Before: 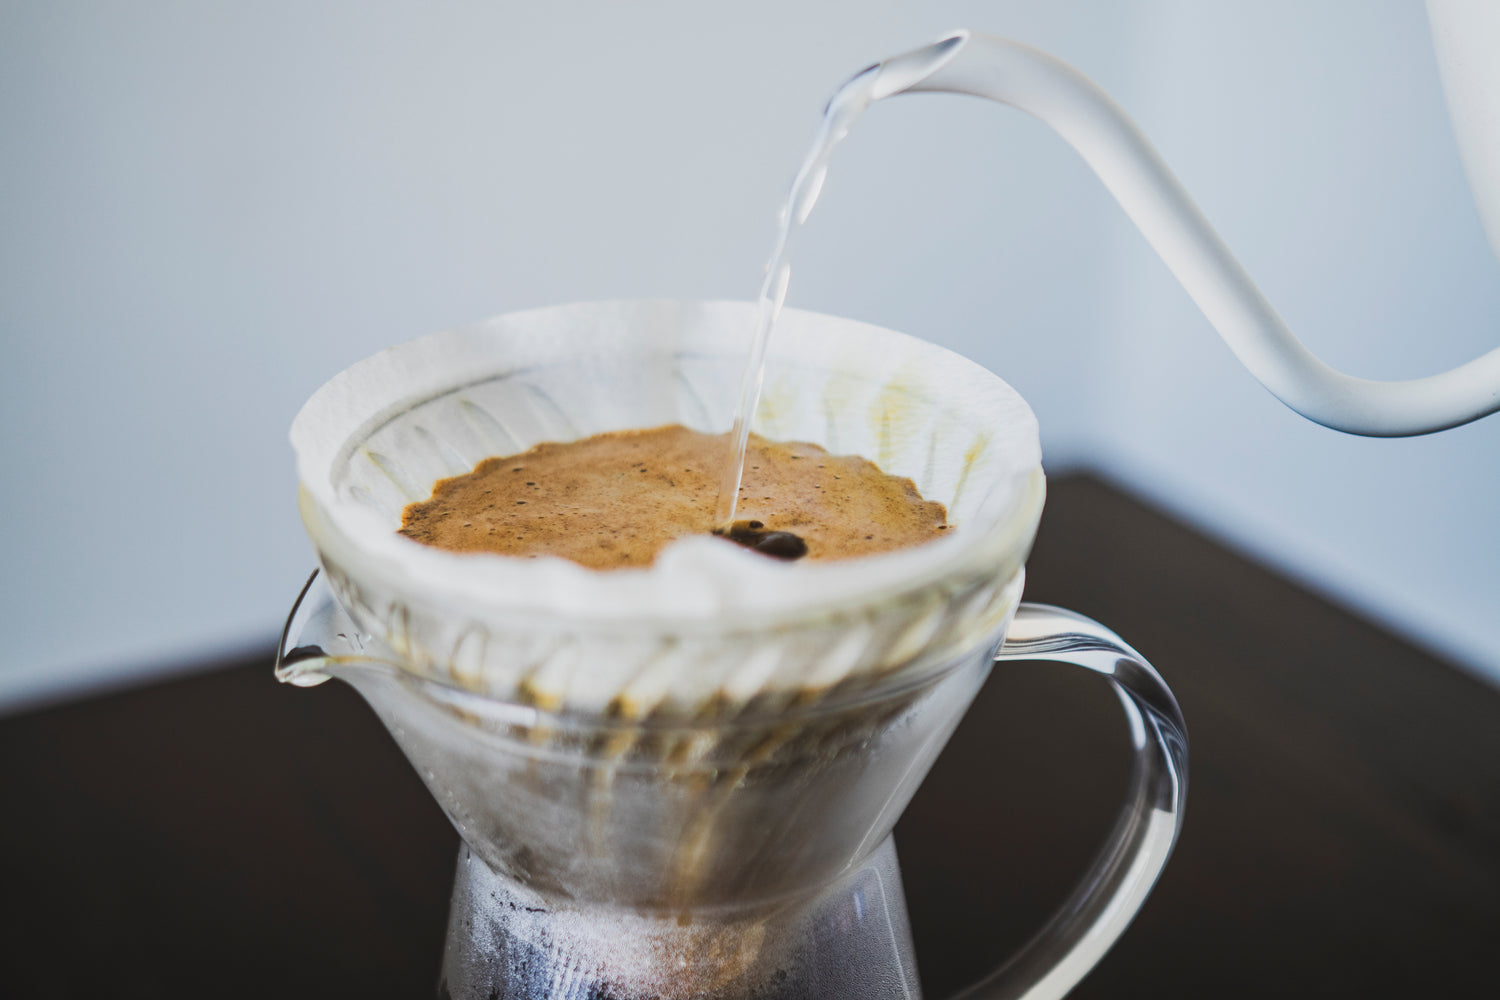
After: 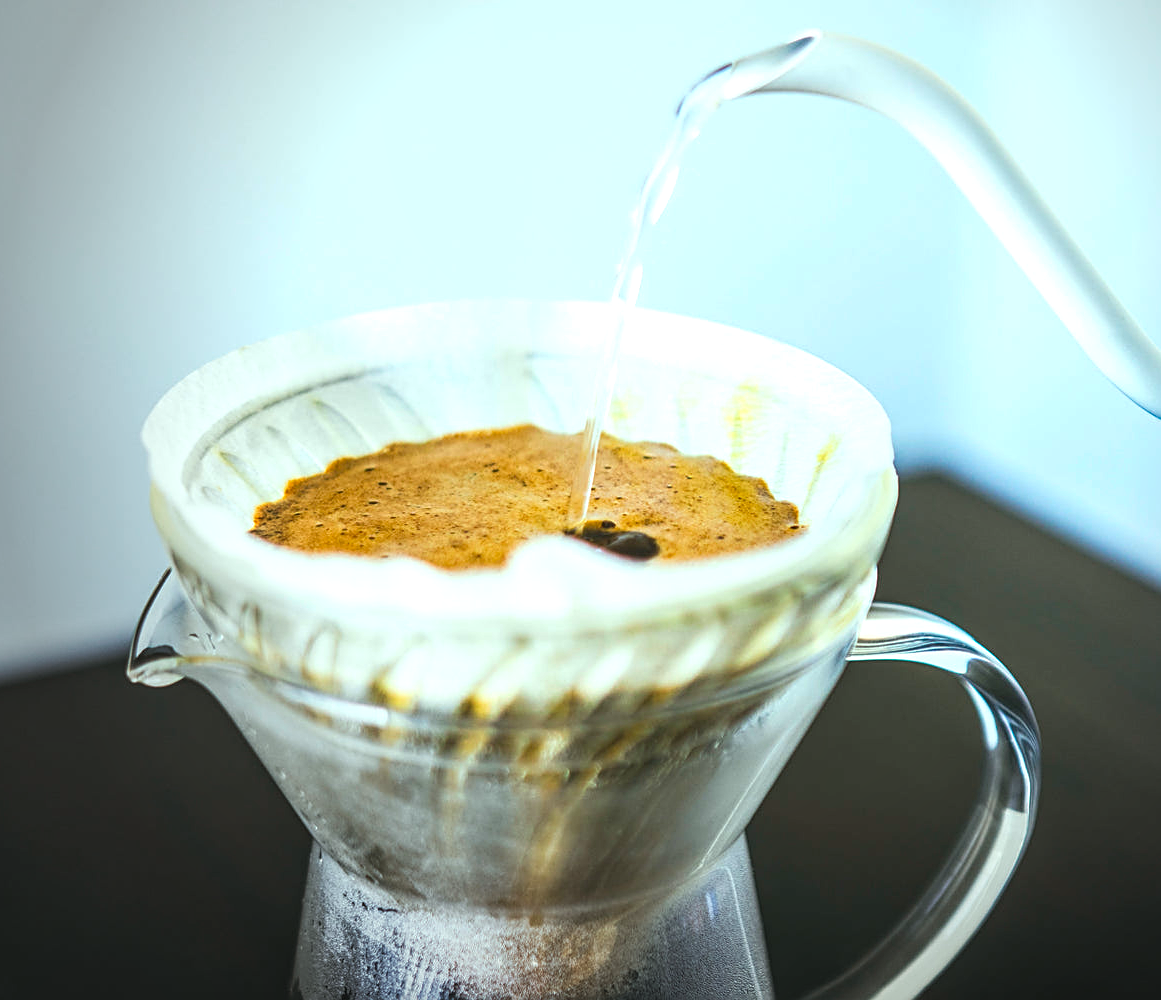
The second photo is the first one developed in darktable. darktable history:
color correction: highlights a* -7.33, highlights b* 1.26, shadows a* -3.55, saturation 1.4
vignetting: fall-off start 73.57%, center (0.22, -0.235)
crop: left 9.88%, right 12.664%
white balance: emerald 1
sharpen: on, module defaults
exposure: black level correction 0, exposure 0.7 EV, compensate exposure bias true, compensate highlight preservation false
local contrast: on, module defaults
